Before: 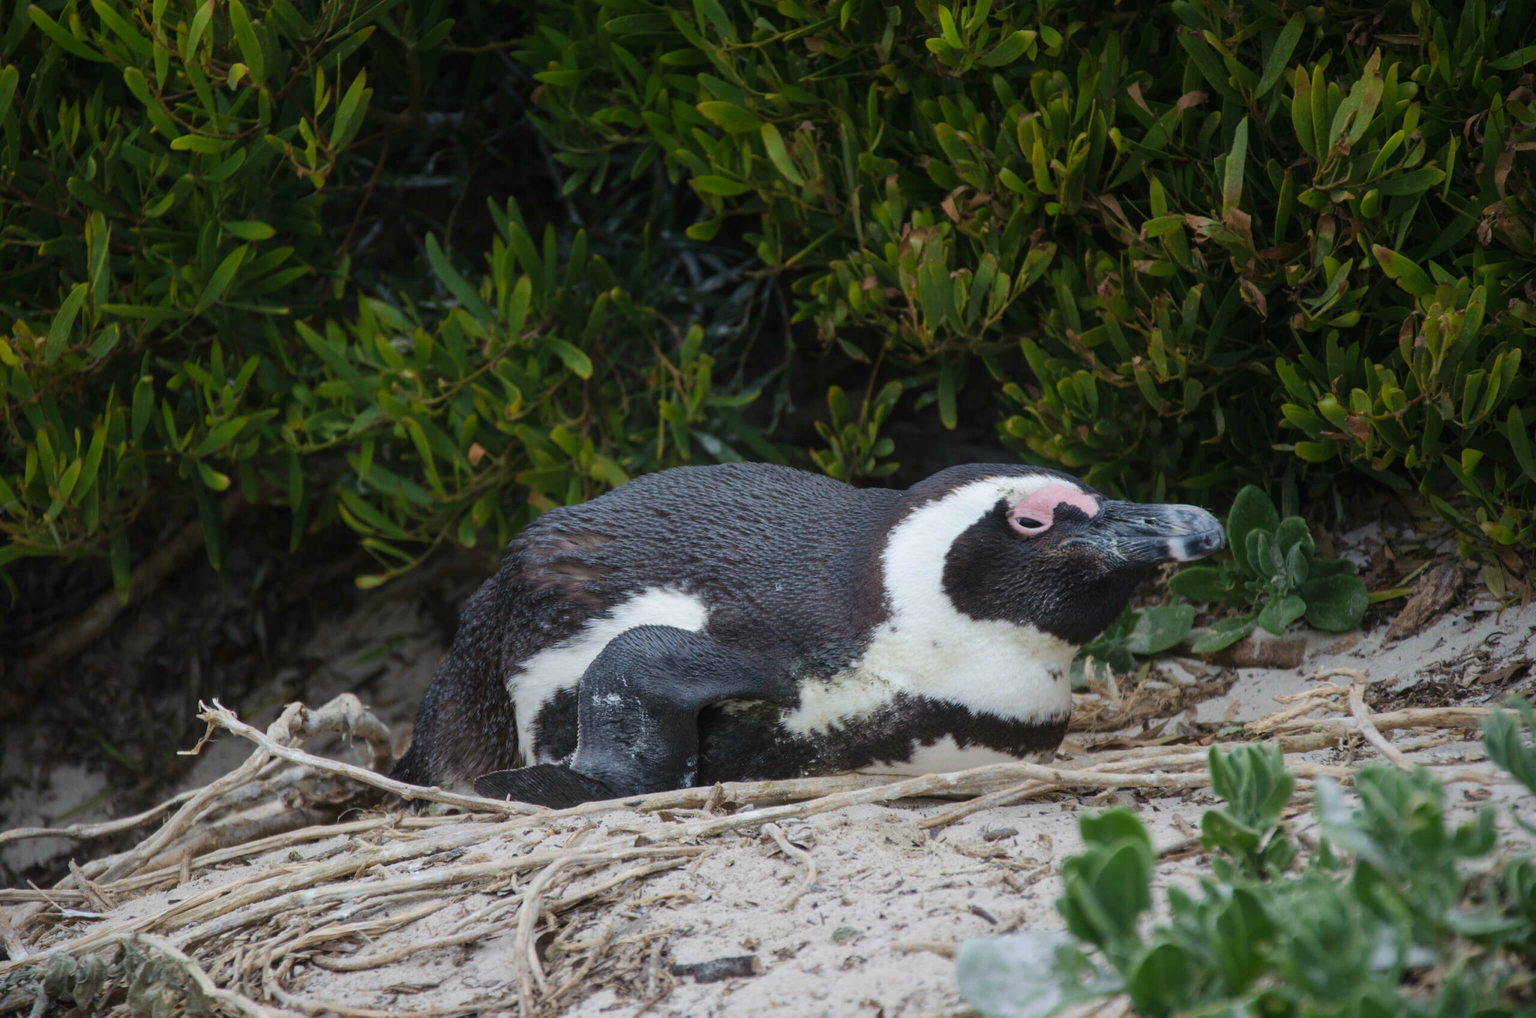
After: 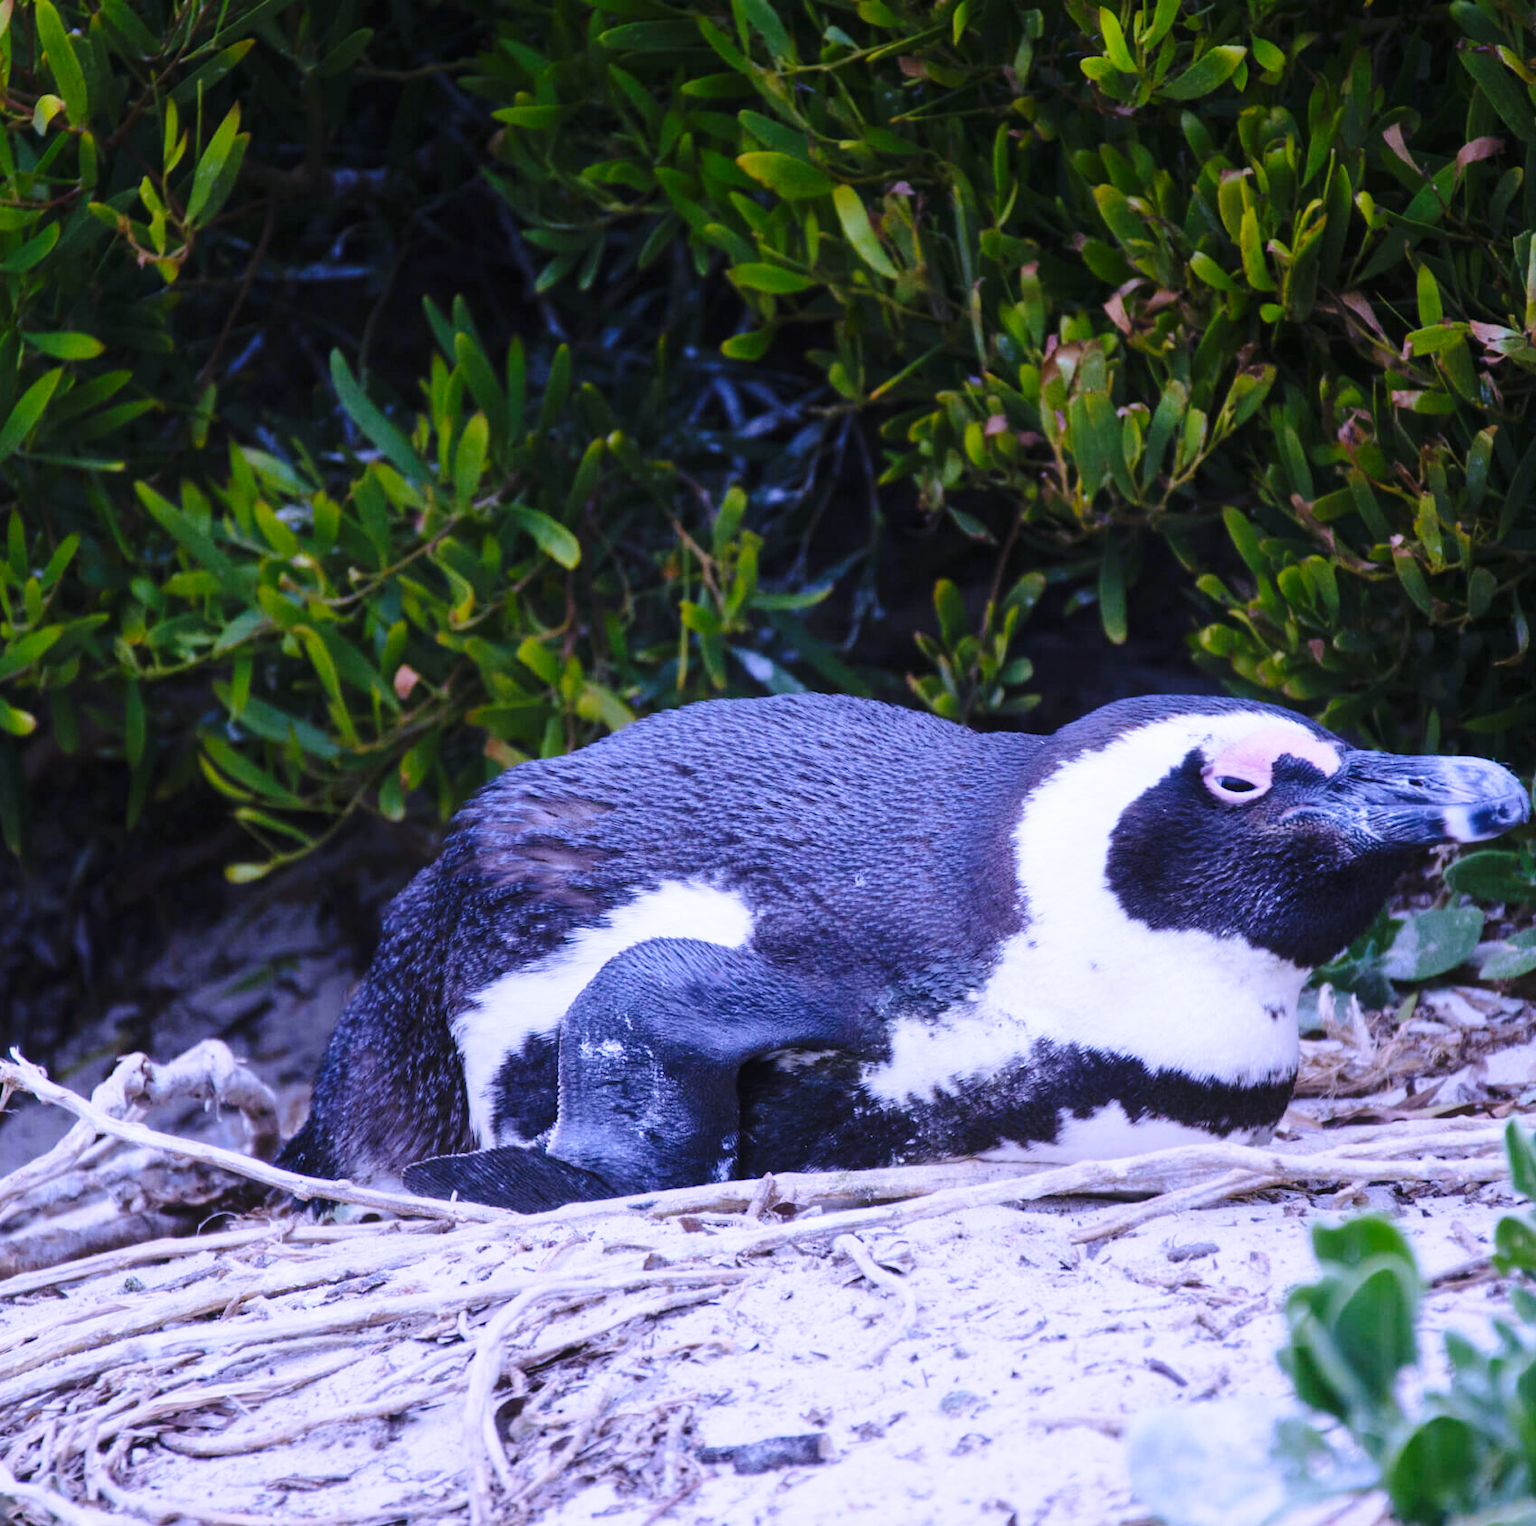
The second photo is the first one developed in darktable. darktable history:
white balance: red 0.98, blue 1.61
base curve: curves: ch0 [(0, 0) (0.028, 0.03) (0.121, 0.232) (0.46, 0.748) (0.859, 0.968) (1, 1)], preserve colors none
crop and rotate: left 13.409%, right 19.924%
